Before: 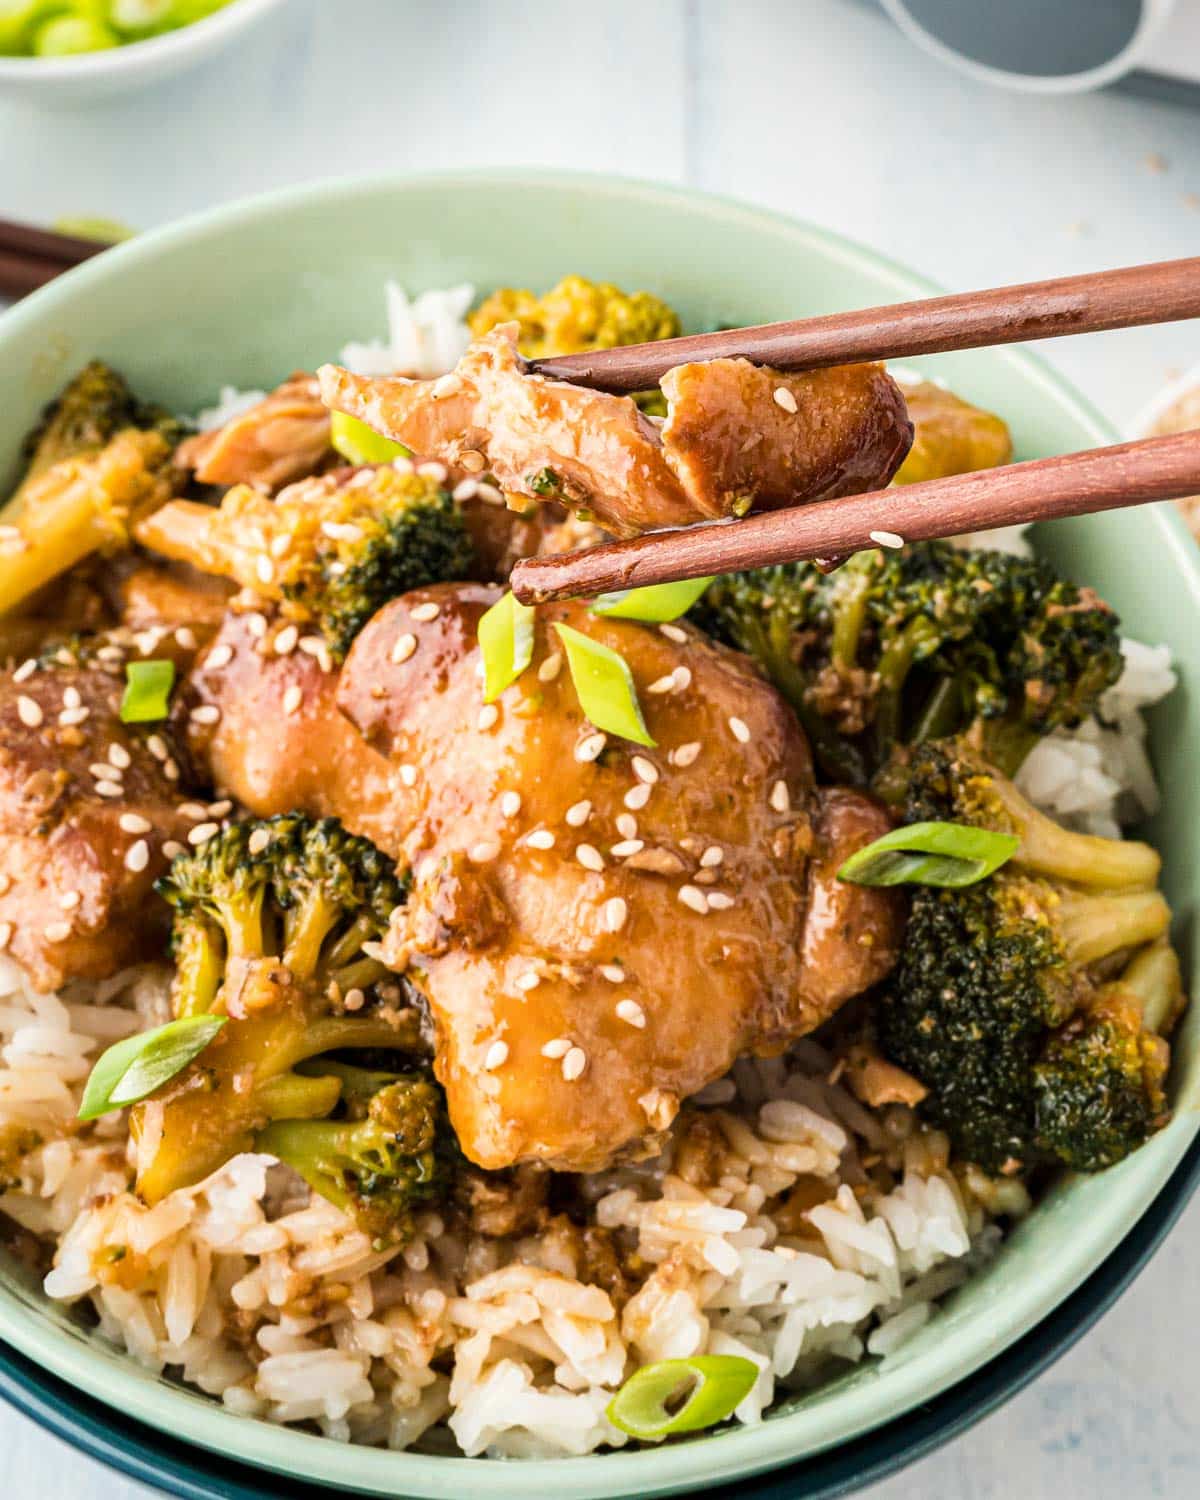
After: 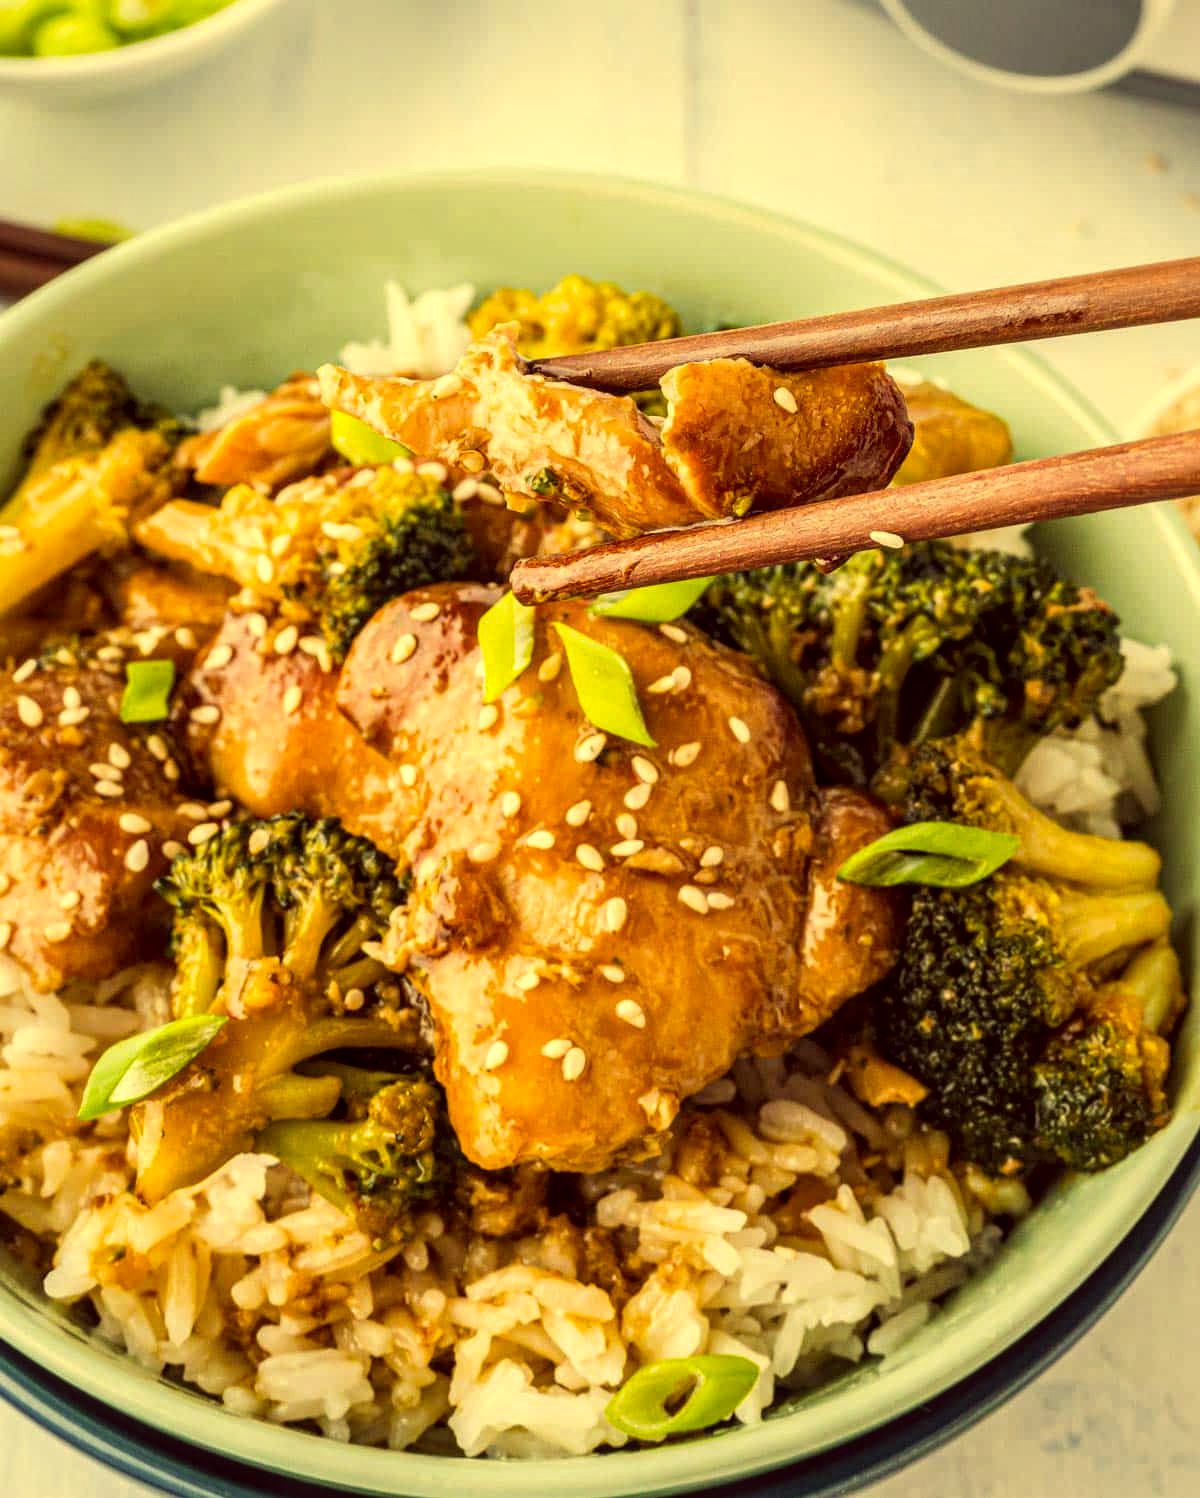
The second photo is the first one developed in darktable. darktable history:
color correction: highlights a* -0.482, highlights b* 40, shadows a* 9.8, shadows b* -0.161
local contrast: on, module defaults
crop: bottom 0.071%
